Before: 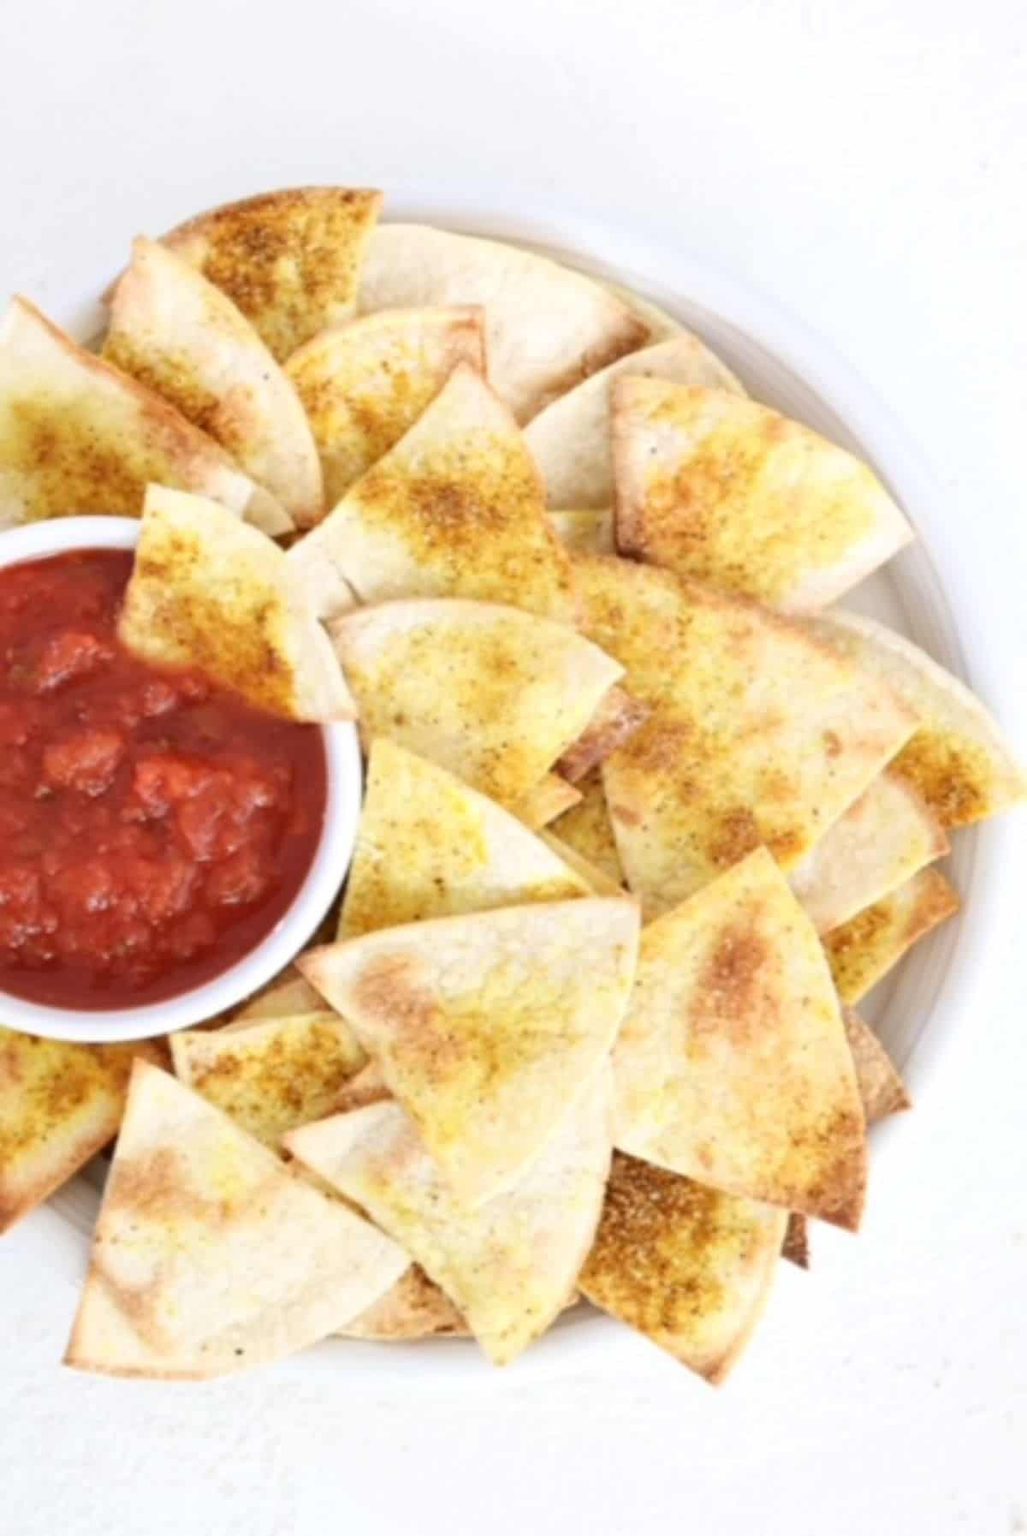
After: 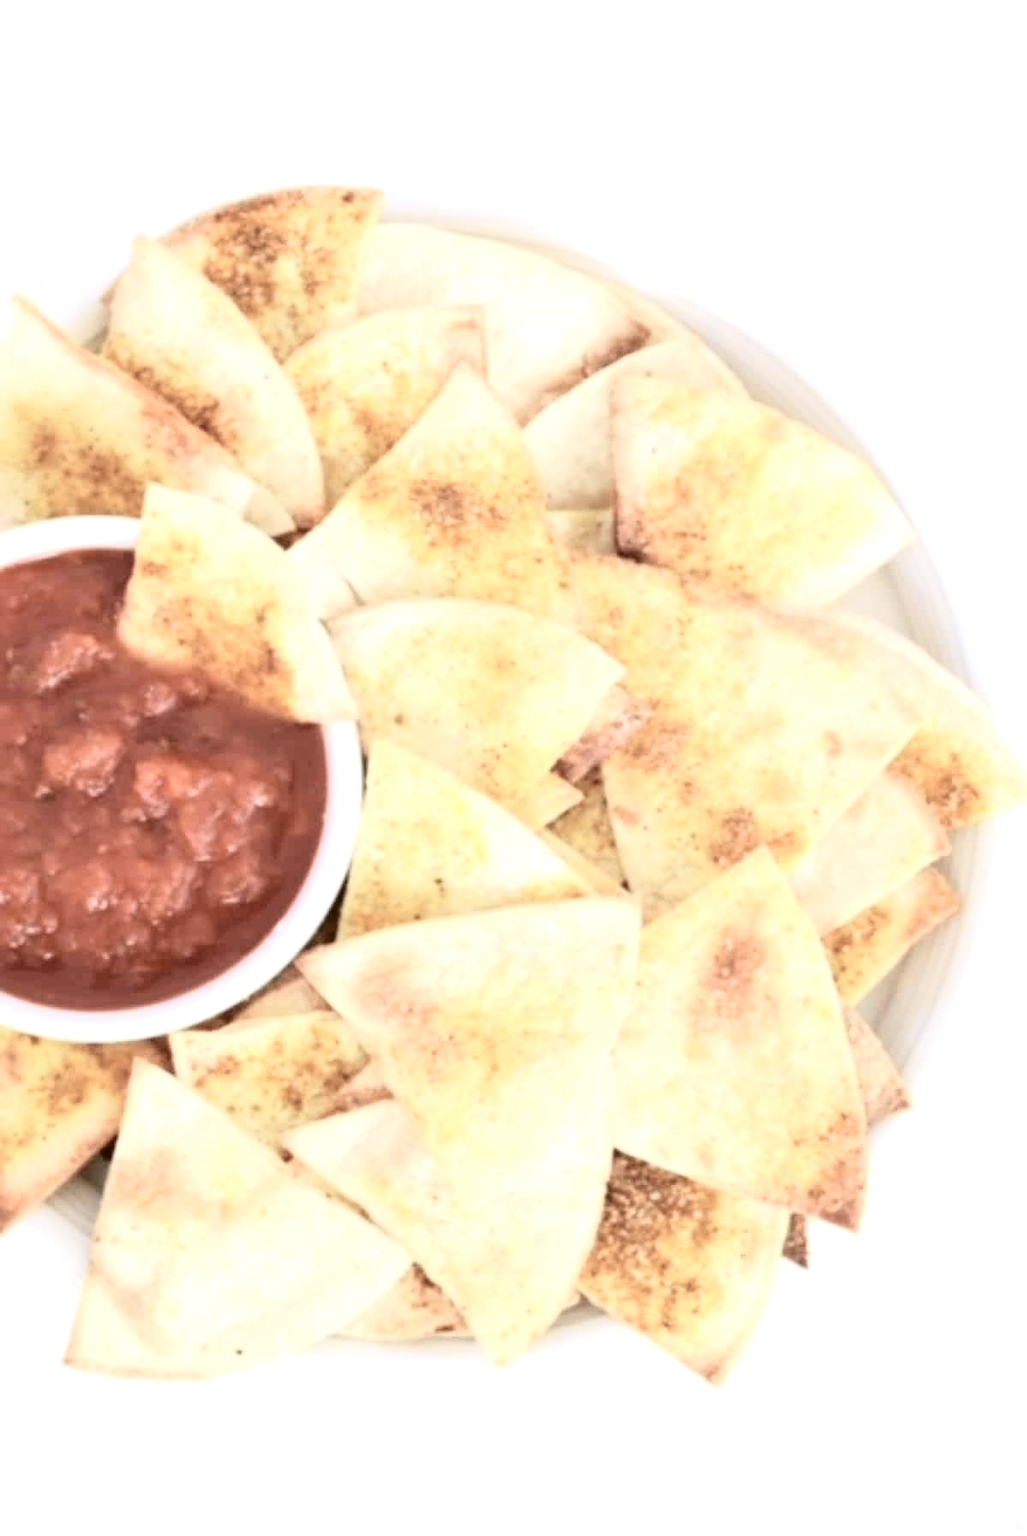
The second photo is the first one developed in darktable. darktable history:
exposure: exposure 0.4 EV, compensate highlight preservation false
tone curve: curves: ch0 [(0, 0.011) (0.053, 0.026) (0.174, 0.115) (0.398, 0.444) (0.673, 0.775) (0.829, 0.906) (0.991, 0.981)]; ch1 [(0, 0) (0.276, 0.206) (0.409, 0.383) (0.473, 0.458) (0.492, 0.501) (0.512, 0.513) (0.54, 0.543) (0.585, 0.617) (0.659, 0.686) (0.78, 0.8) (1, 1)]; ch2 [(0, 0) (0.438, 0.449) (0.473, 0.469) (0.503, 0.5) (0.523, 0.534) (0.562, 0.594) (0.612, 0.635) (0.695, 0.713) (1, 1)], color space Lab, independent channels, preserve colors none
color correction: saturation 0.57
